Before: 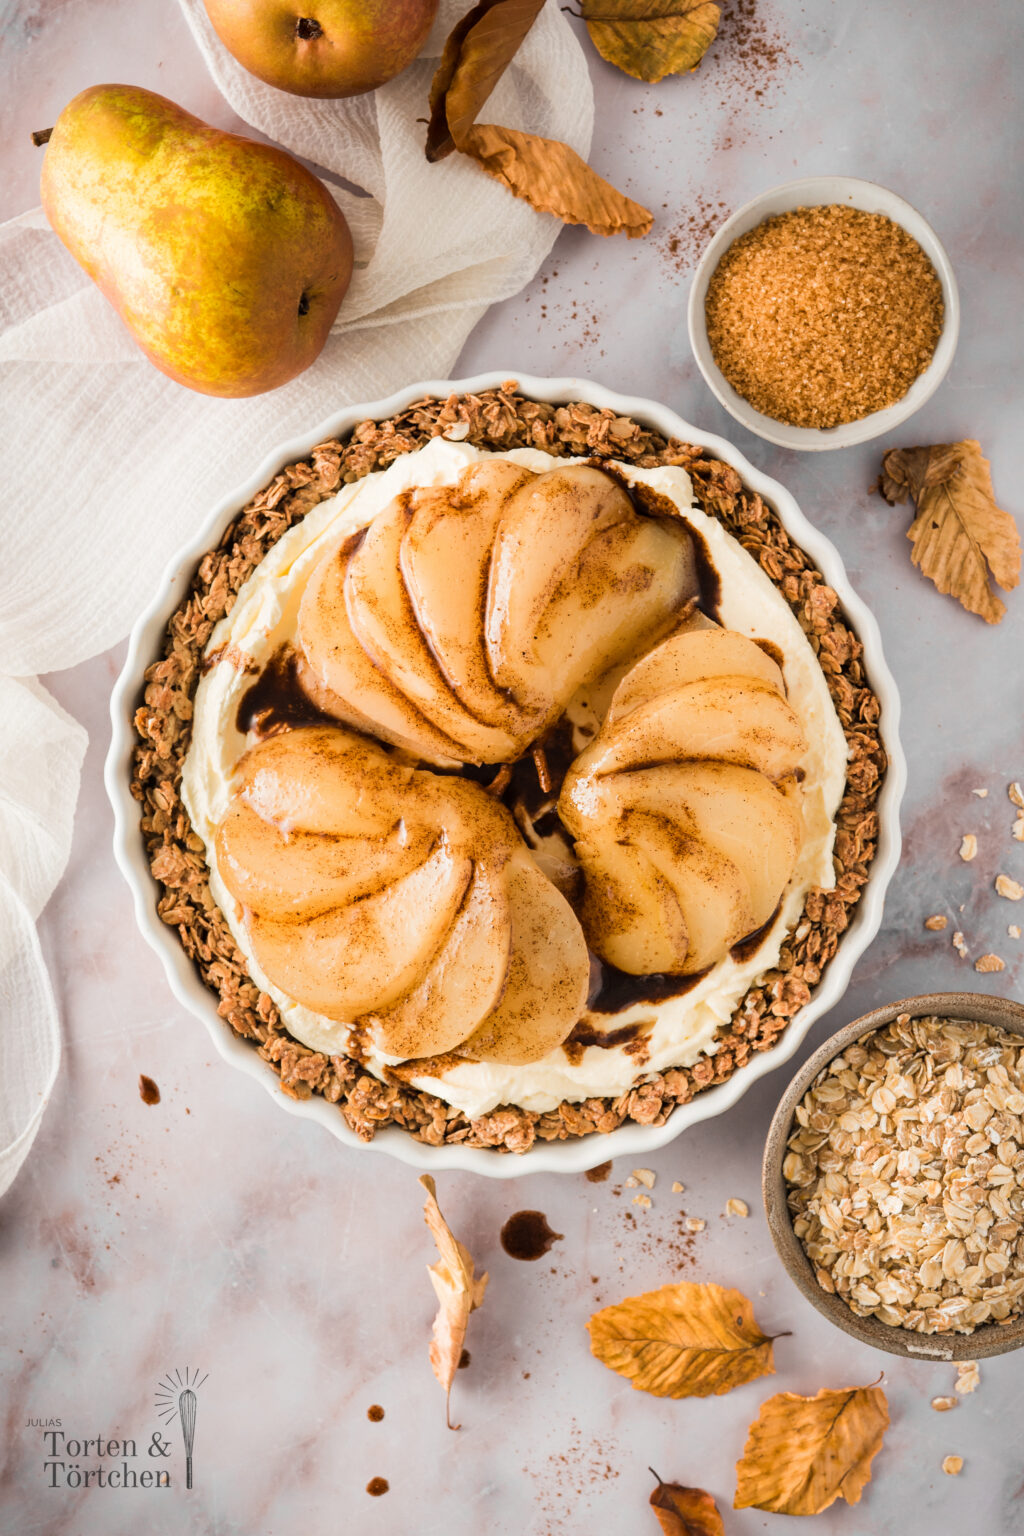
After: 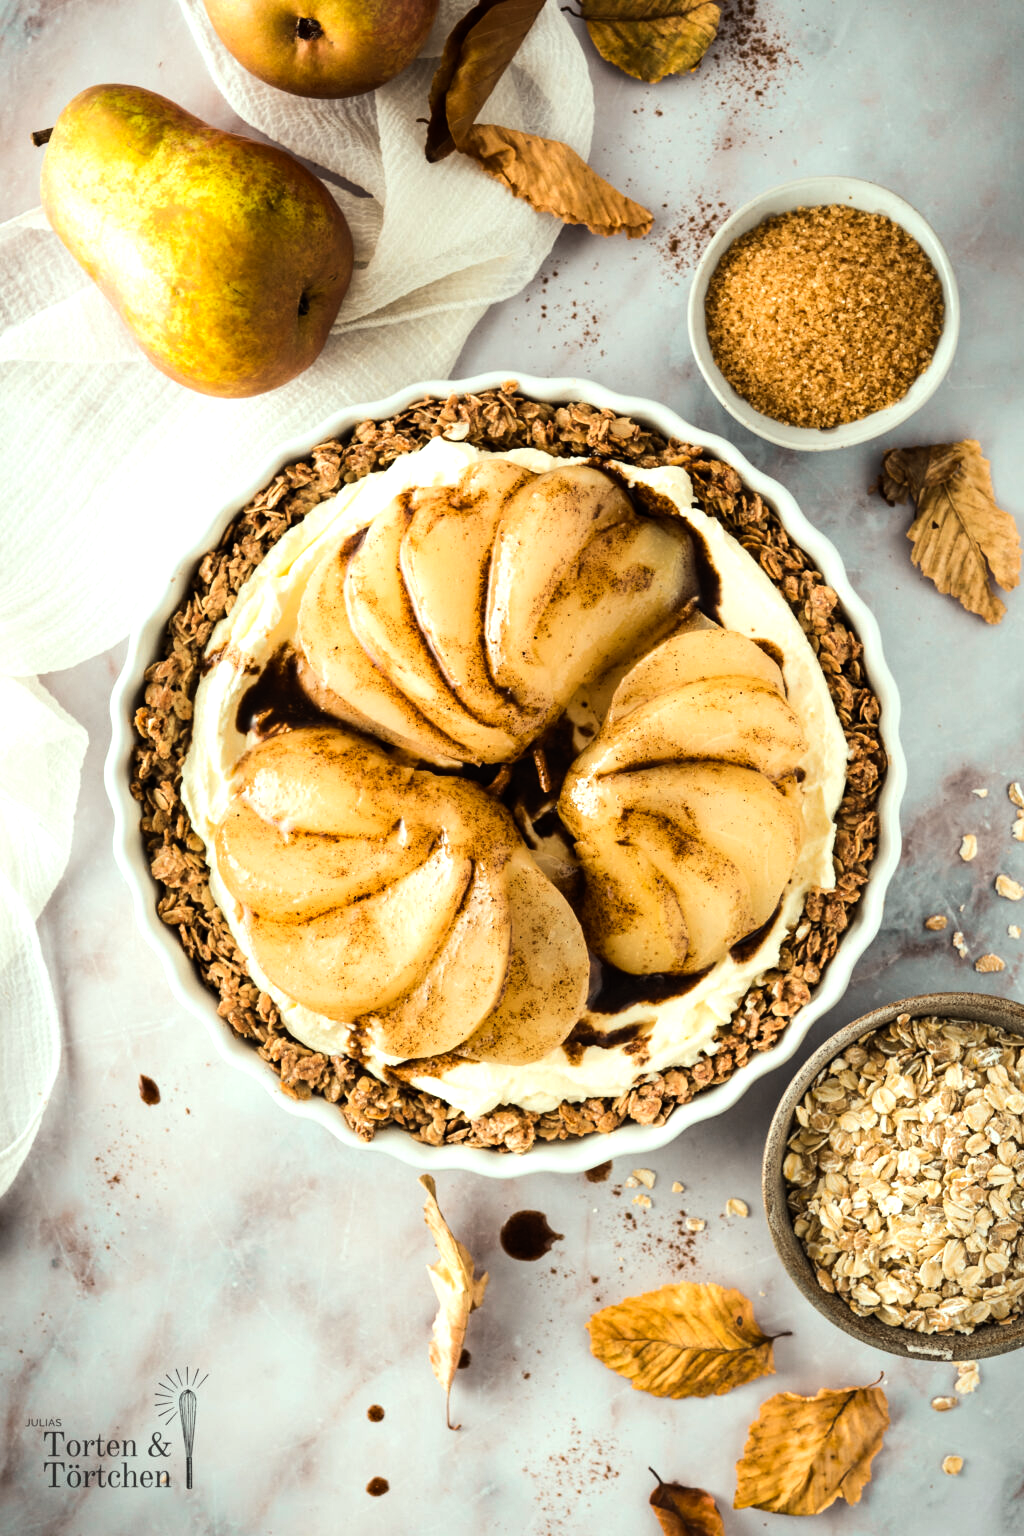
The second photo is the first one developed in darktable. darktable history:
tone equalizer: -8 EV -1.08 EV, -7 EV -1.01 EV, -6 EV -0.867 EV, -5 EV -0.578 EV, -3 EV 0.578 EV, -2 EV 0.867 EV, -1 EV 1.01 EV, +0 EV 1.08 EV, edges refinement/feathering 500, mask exposure compensation -1.57 EV, preserve details no
exposure: exposure -0.462 EV, compensate highlight preservation false
color correction: highlights a* -8, highlights b* 3.1
